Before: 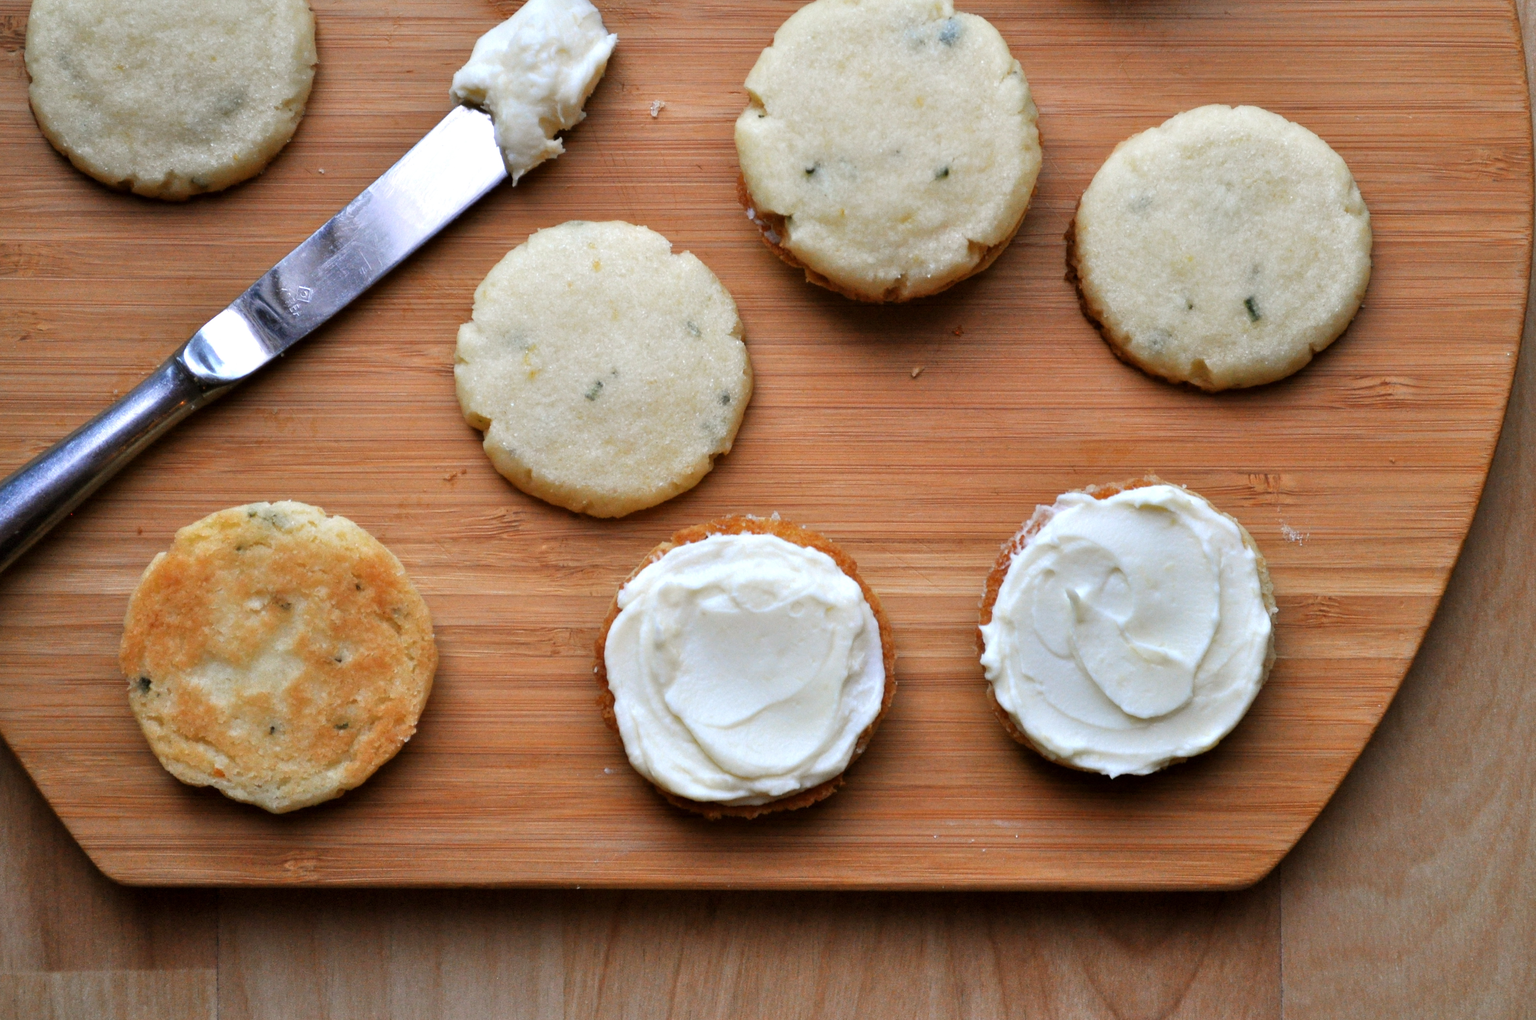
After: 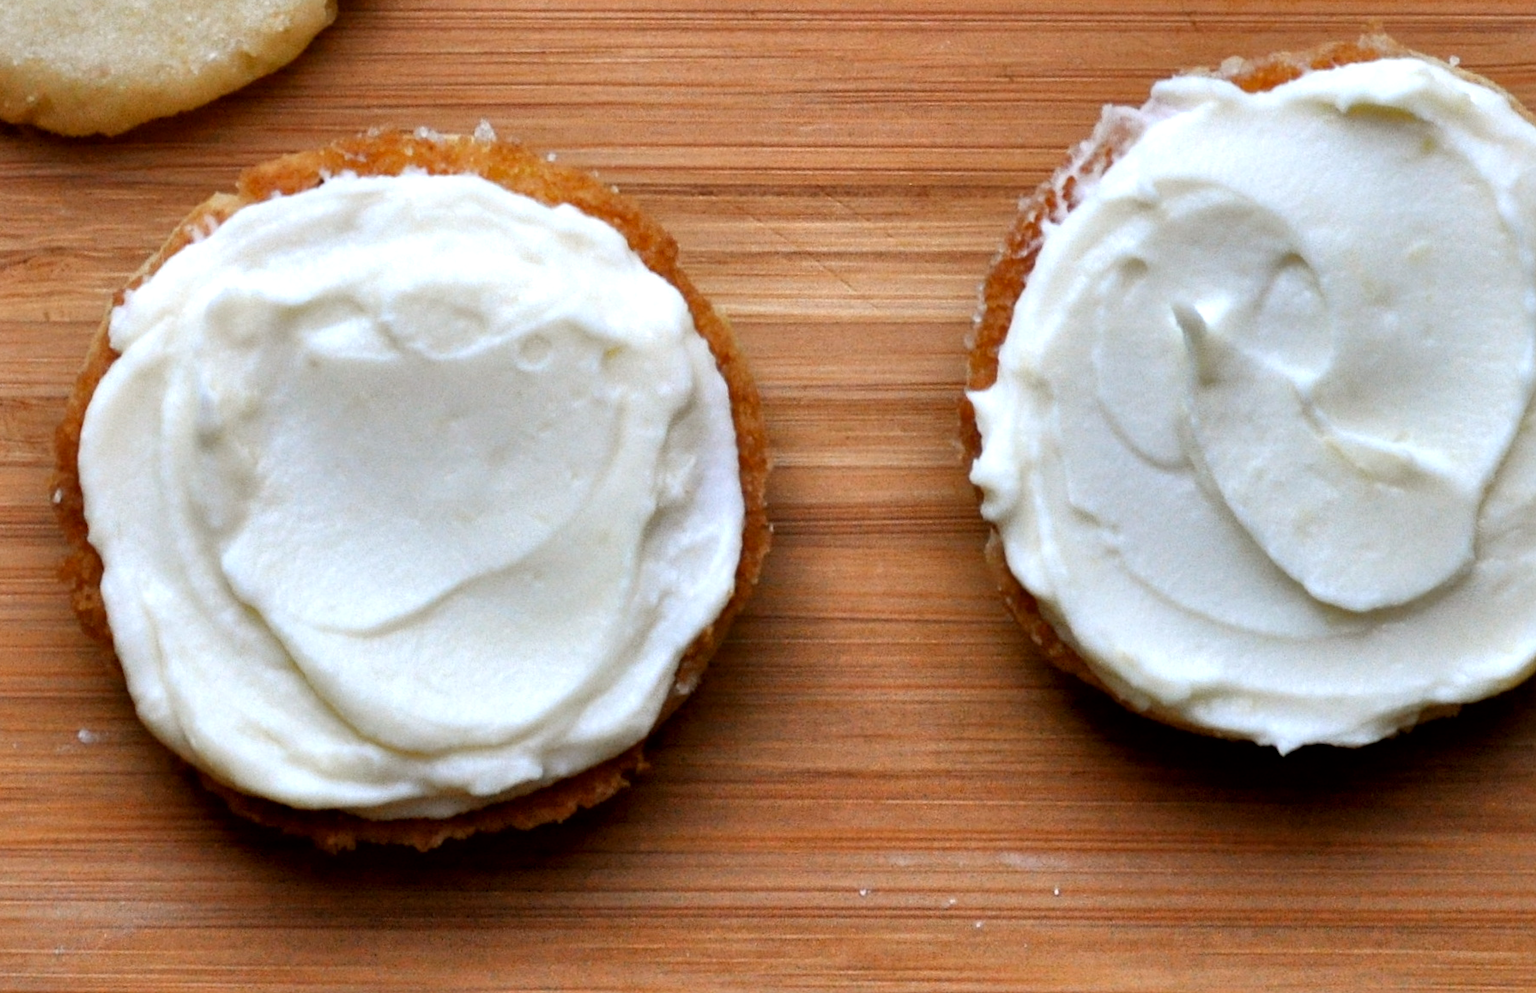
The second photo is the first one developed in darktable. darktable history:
crop: left 37.221%, top 45.169%, right 20.63%, bottom 13.777%
local contrast: mode bilateral grid, contrast 20, coarseness 100, detail 150%, midtone range 0.2
